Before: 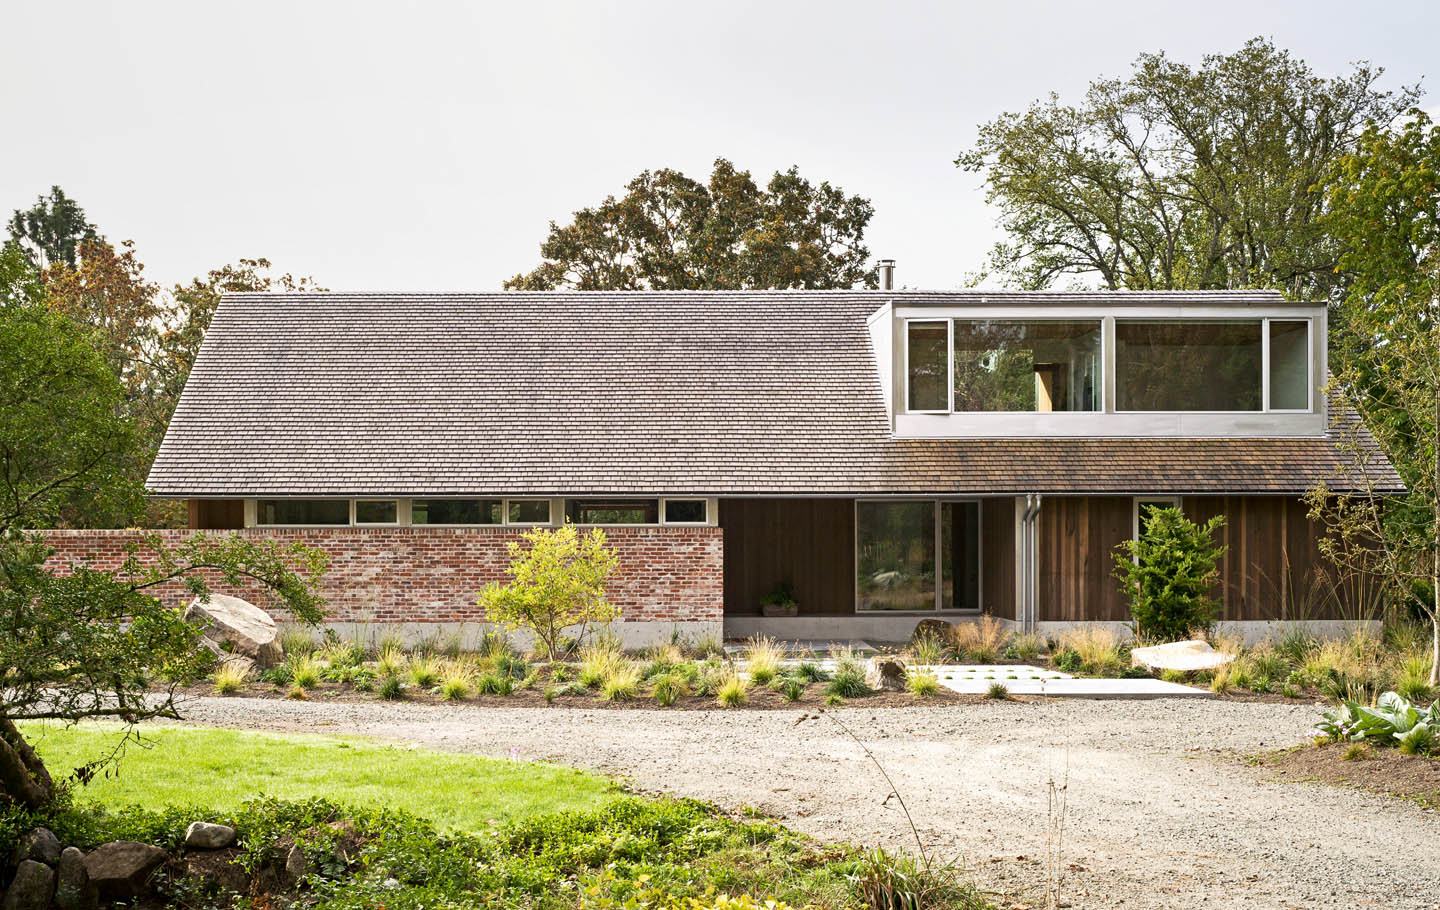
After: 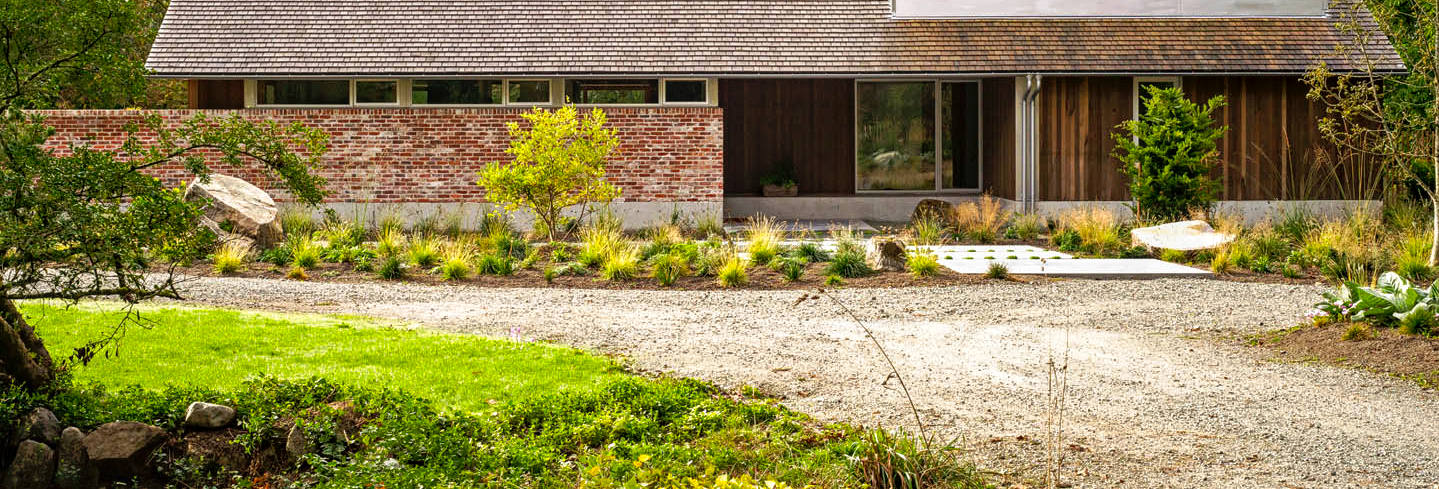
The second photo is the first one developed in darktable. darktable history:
tone curve: curves: ch0 [(0, 0) (0.003, 0.004) (0.011, 0.008) (0.025, 0.012) (0.044, 0.02) (0.069, 0.028) (0.1, 0.034) (0.136, 0.059) (0.177, 0.1) (0.224, 0.151) (0.277, 0.203) (0.335, 0.266) (0.399, 0.344) (0.468, 0.414) (0.543, 0.507) (0.623, 0.602) (0.709, 0.704) (0.801, 0.804) (0.898, 0.927) (1, 1)], preserve colors none
crop and rotate: top 46.237%
local contrast: on, module defaults
contrast brightness saturation: saturation 0.18
shadows and highlights: on, module defaults
